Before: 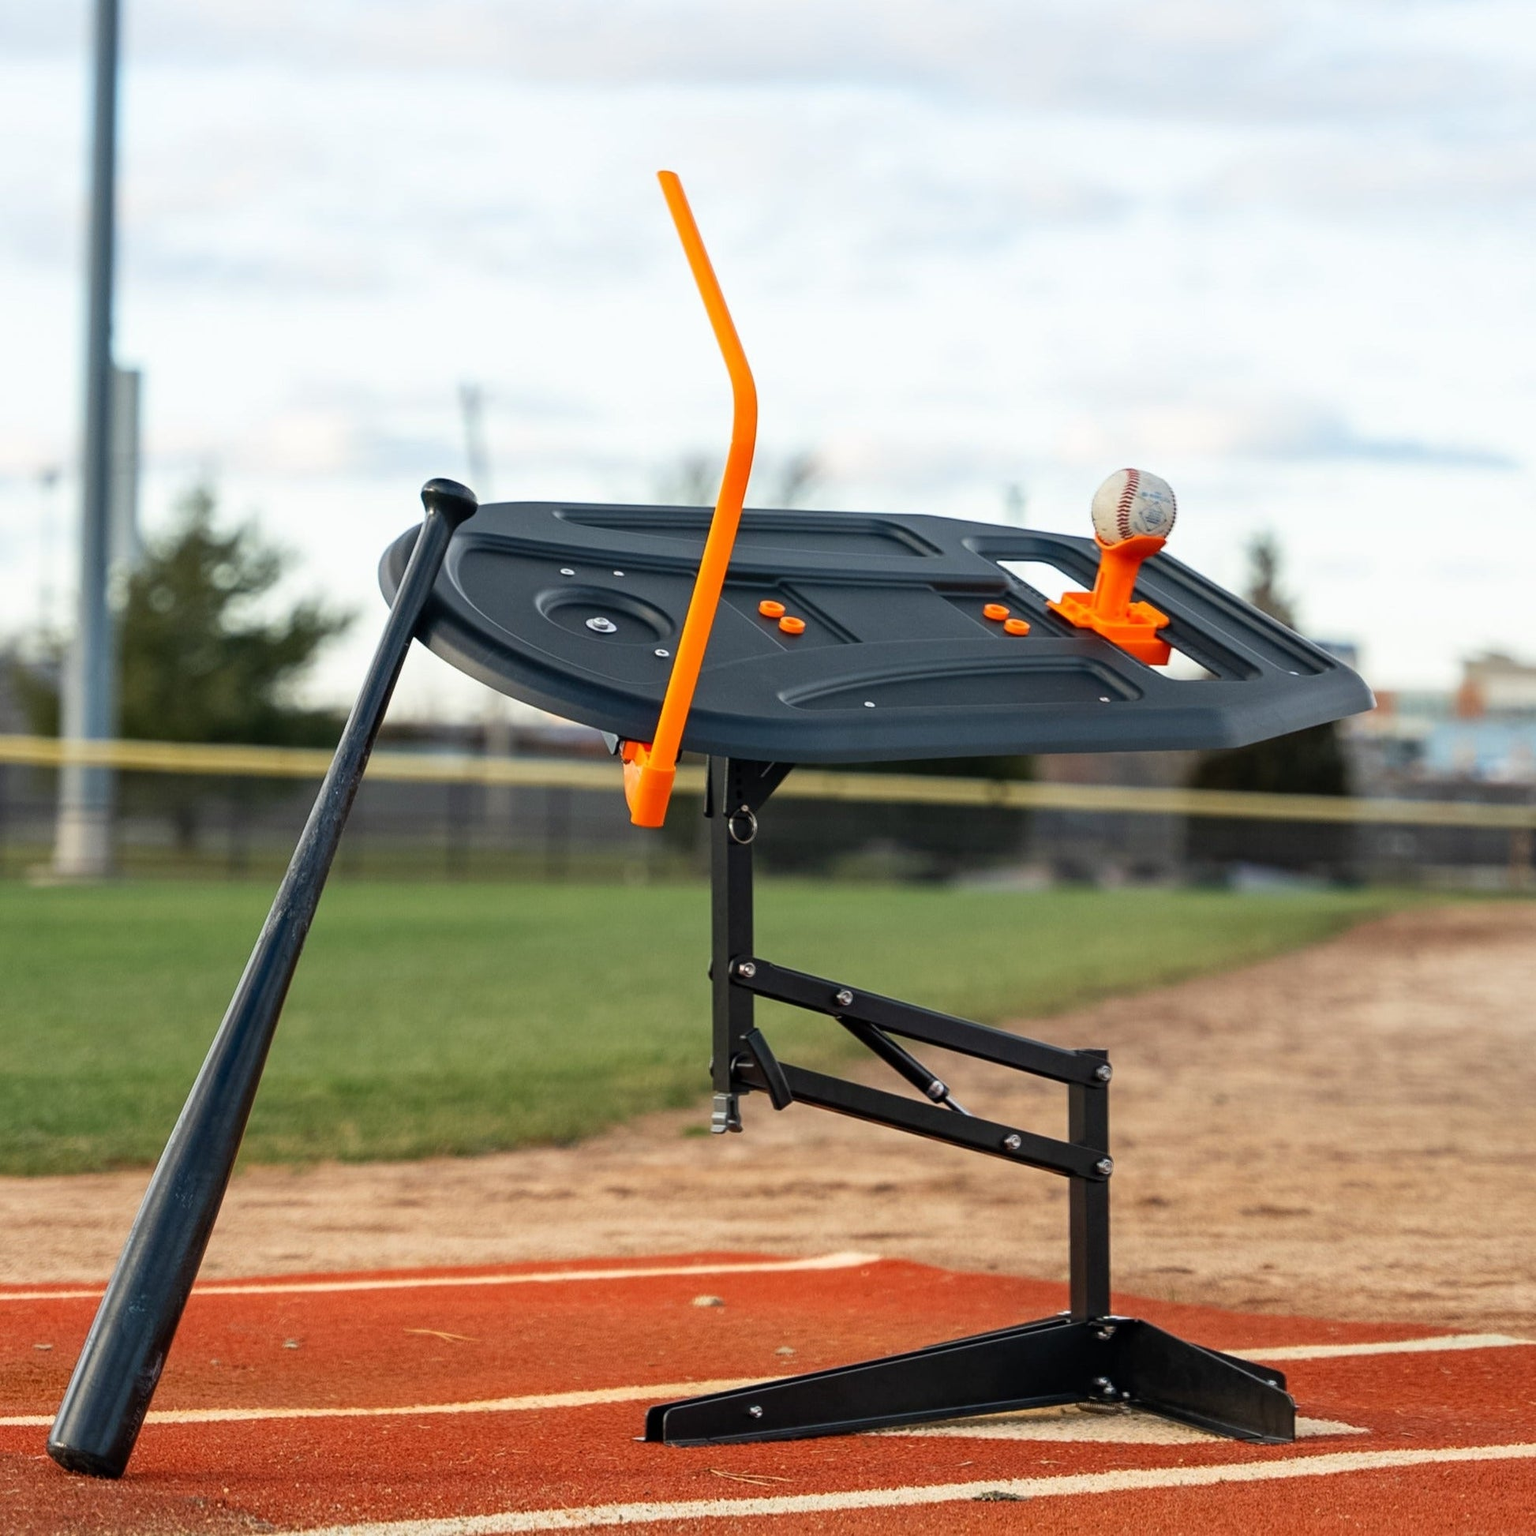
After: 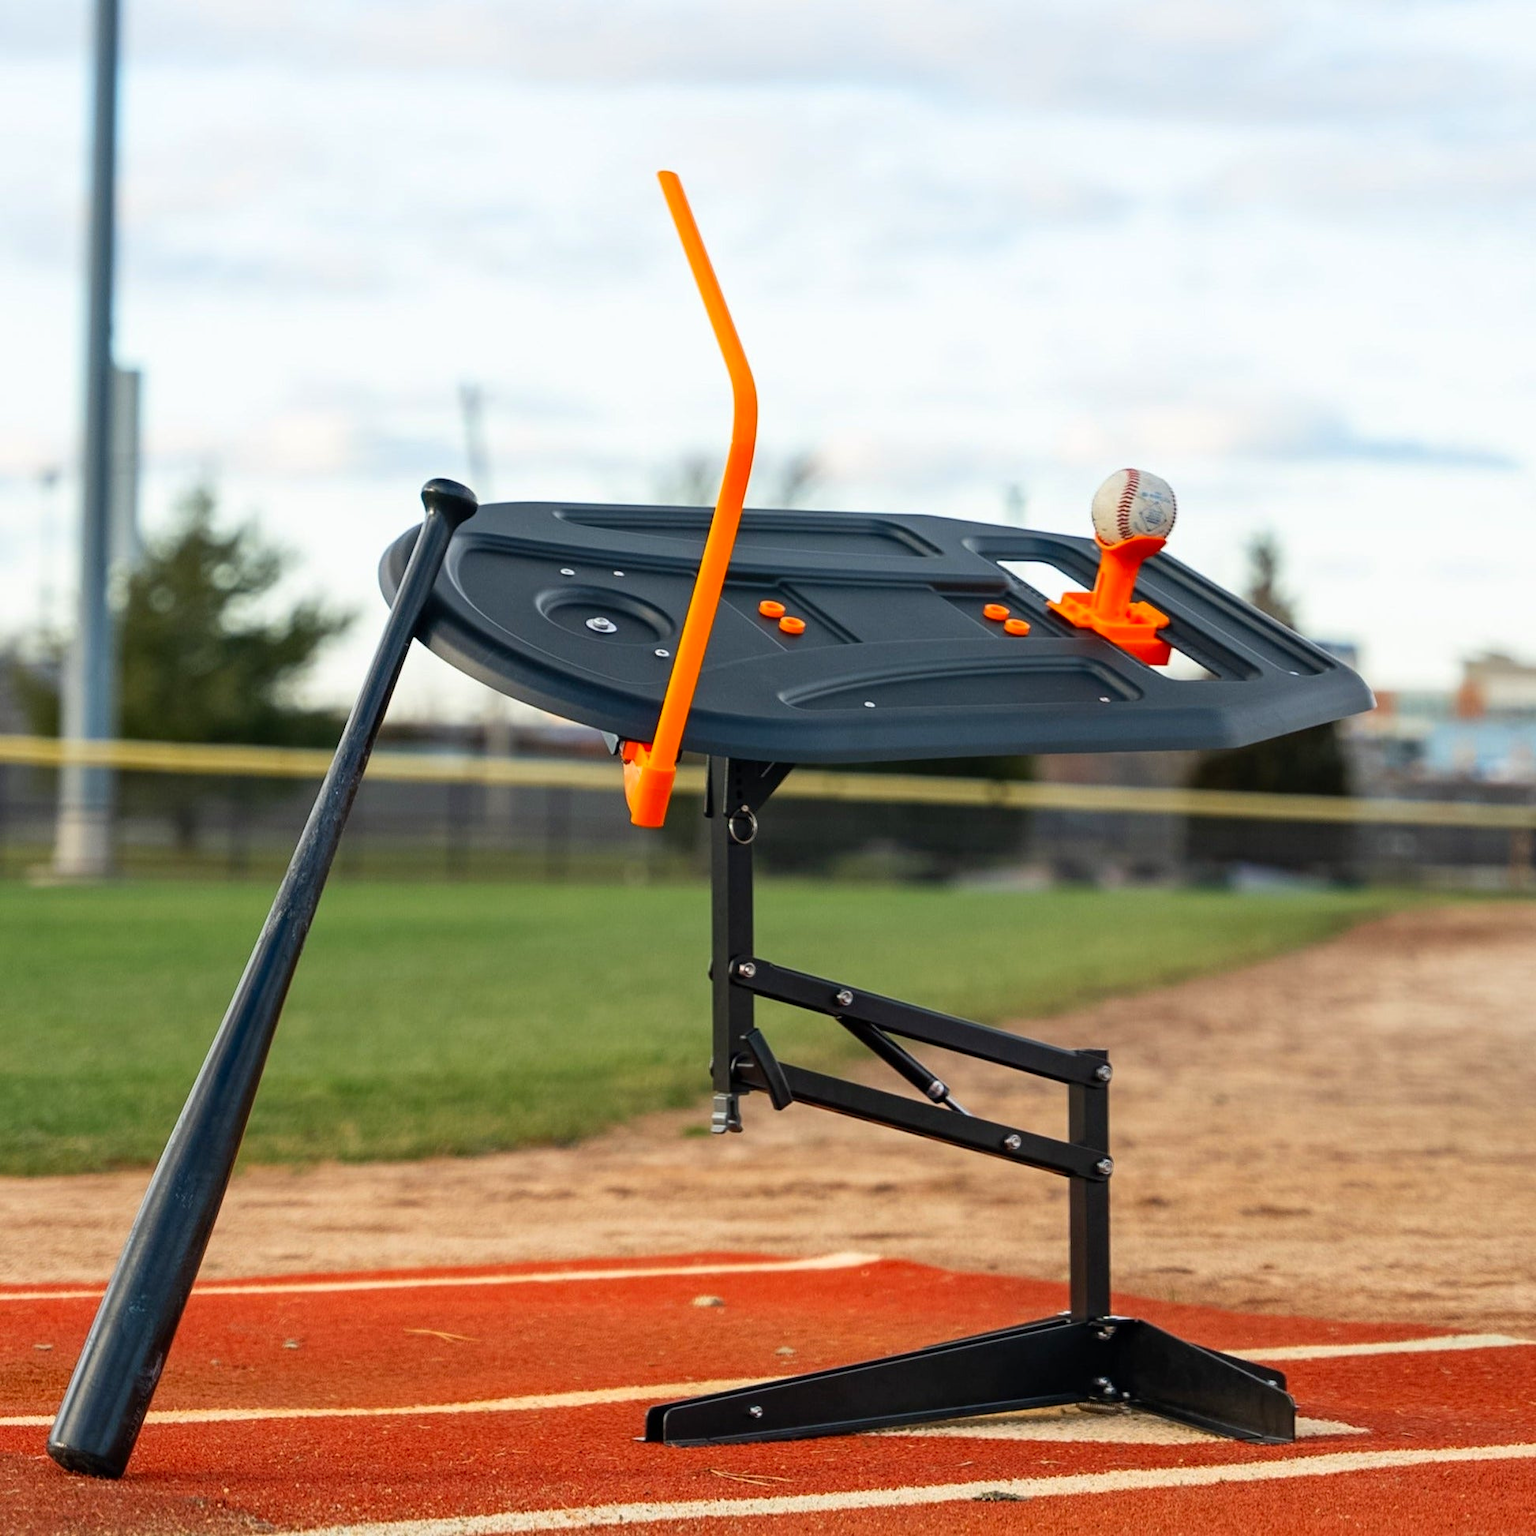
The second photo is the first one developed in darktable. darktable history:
contrast brightness saturation: contrast 0.037, saturation 0.159
